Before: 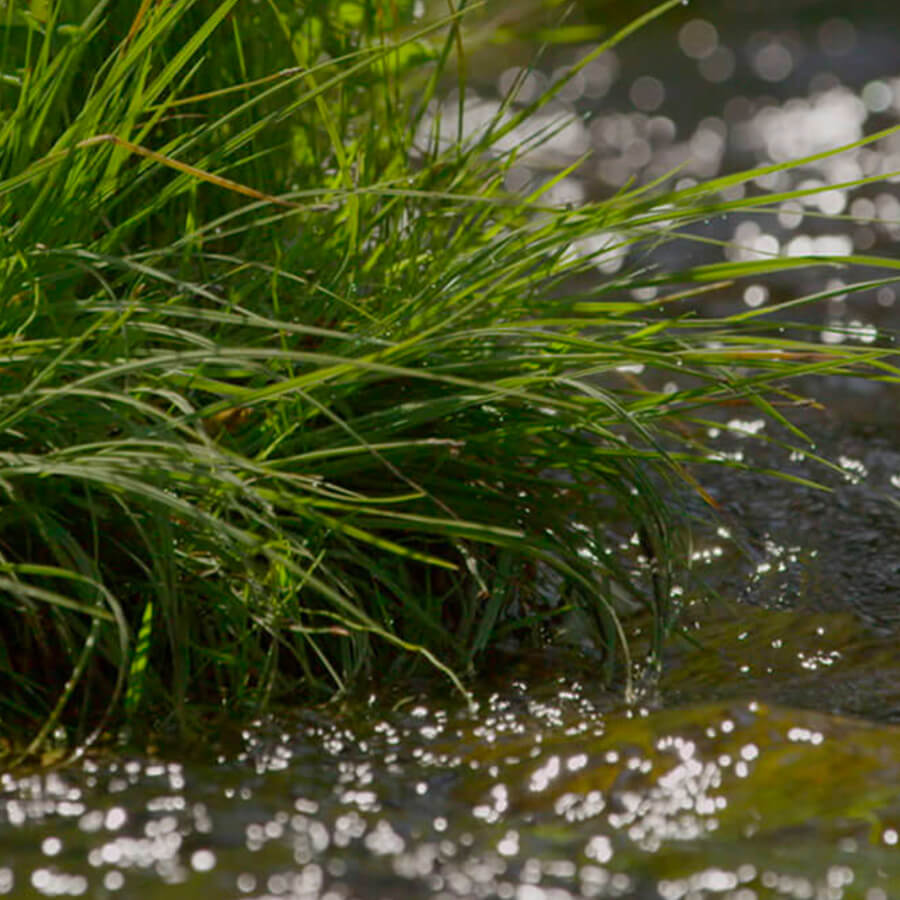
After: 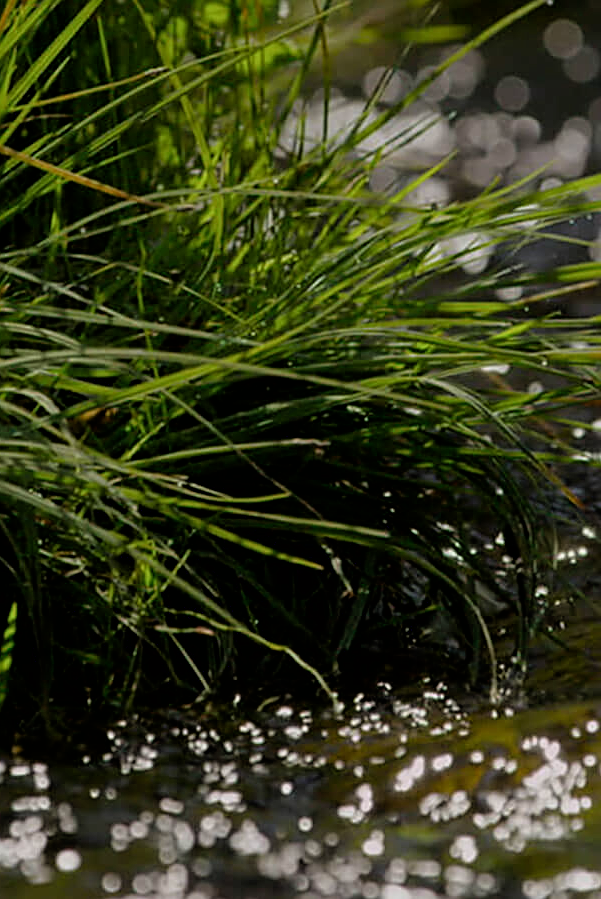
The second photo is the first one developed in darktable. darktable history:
crop and rotate: left 15.067%, right 18.117%
sharpen: on, module defaults
filmic rgb: black relative exposure -4.9 EV, white relative exposure 2.83 EV, hardness 3.71, color science v6 (2022), iterations of high-quality reconstruction 0
exposure: exposure -0.178 EV, compensate highlight preservation false
